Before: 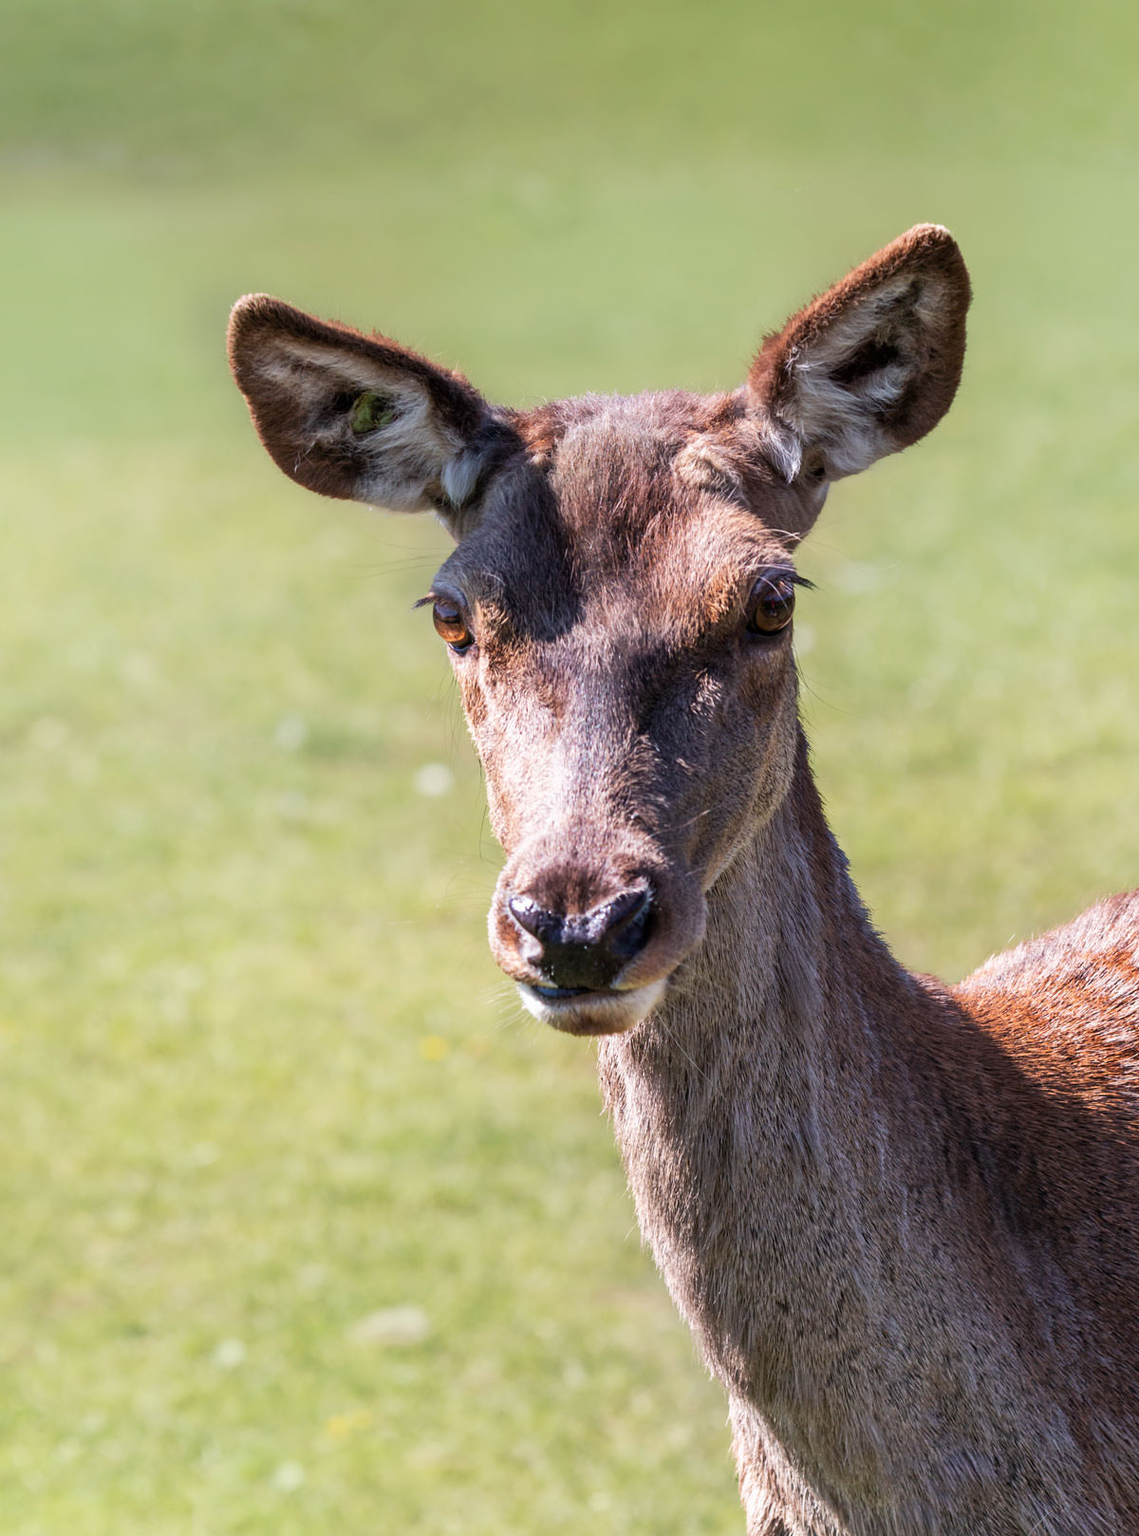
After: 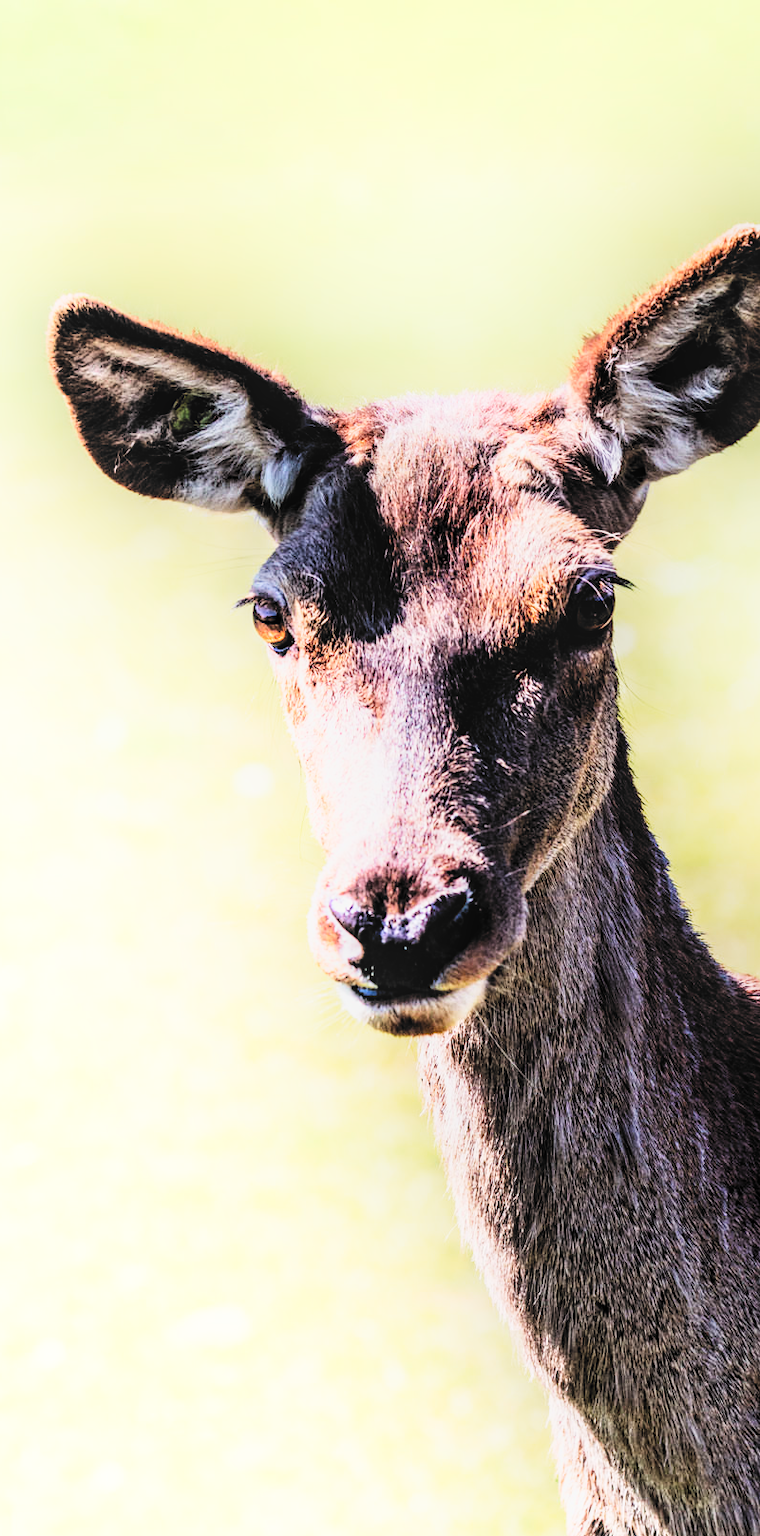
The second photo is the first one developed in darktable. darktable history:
crop and rotate: left 15.848%, right 17.385%
tone curve: curves: ch0 [(0, 0) (0.195, 0.109) (0.751, 0.848) (1, 1)], preserve colors none
filmic rgb: black relative exposure -5.05 EV, white relative exposure 3.97 EV, threshold 5.94 EV, hardness 2.88, contrast 1.39, highlights saturation mix -30.75%, color science v6 (2022), enable highlight reconstruction true
local contrast: on, module defaults
exposure: black level correction 0, exposure 0.498 EV, compensate highlight preservation false
shadows and highlights: shadows -54.61, highlights 85.91, soften with gaussian
